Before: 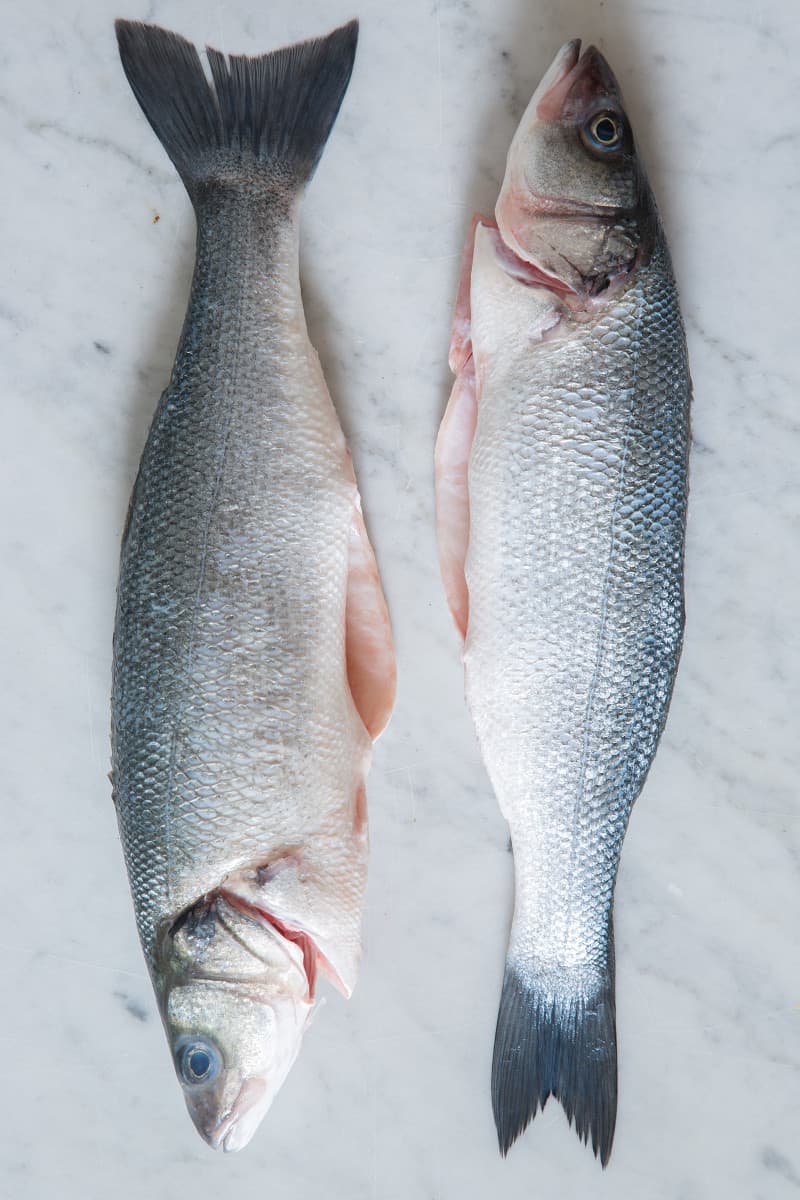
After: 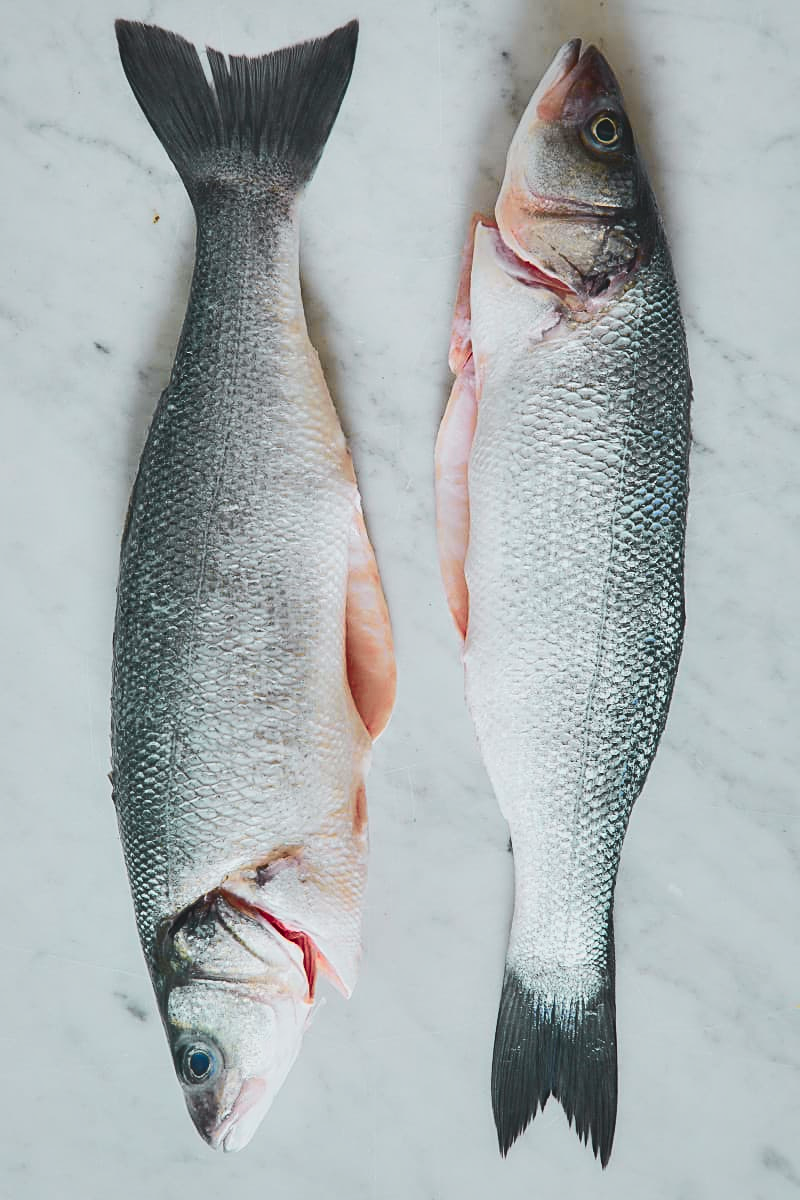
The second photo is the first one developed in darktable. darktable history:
shadows and highlights: soften with gaussian
tone curve: curves: ch0 [(0, 0.11) (0.181, 0.223) (0.405, 0.46) (0.456, 0.528) (0.634, 0.728) (0.877, 0.89) (0.984, 0.935)]; ch1 [(0, 0.052) (0.443, 0.43) (0.492, 0.485) (0.566, 0.579) (0.595, 0.625) (0.608, 0.654) (0.65, 0.708) (1, 0.961)]; ch2 [(0, 0) (0.33, 0.301) (0.421, 0.443) (0.447, 0.489) (0.495, 0.492) (0.537, 0.57) (0.586, 0.591) (0.663, 0.686) (1, 1)], color space Lab, independent channels, preserve colors none
sharpen: on, module defaults
